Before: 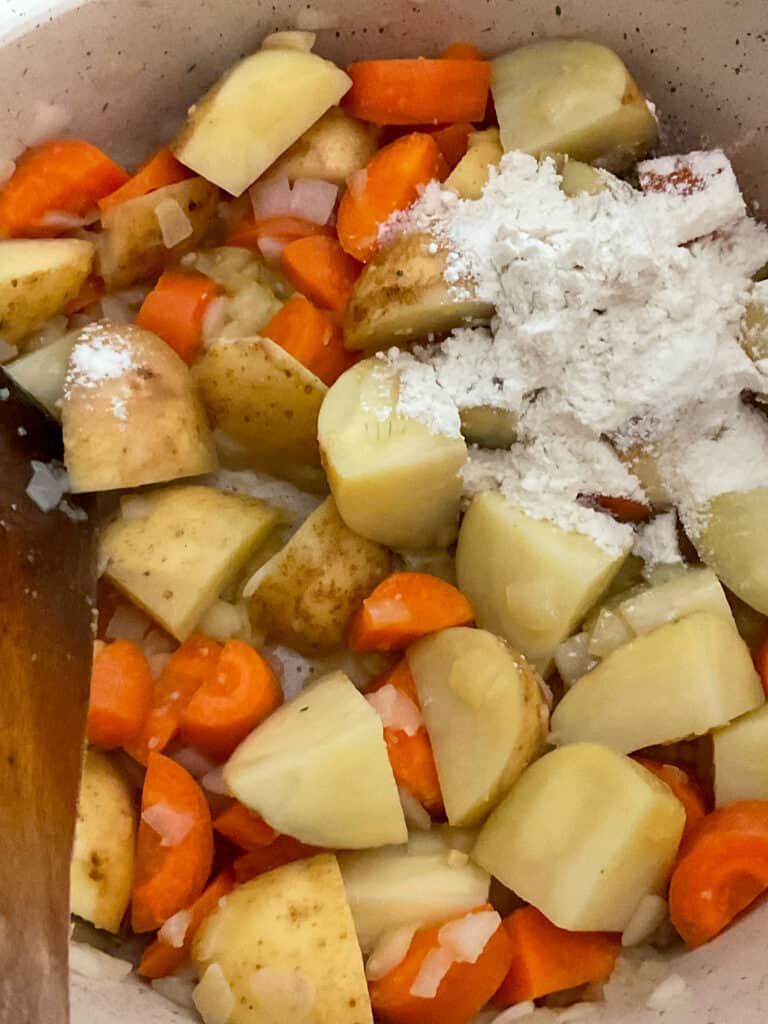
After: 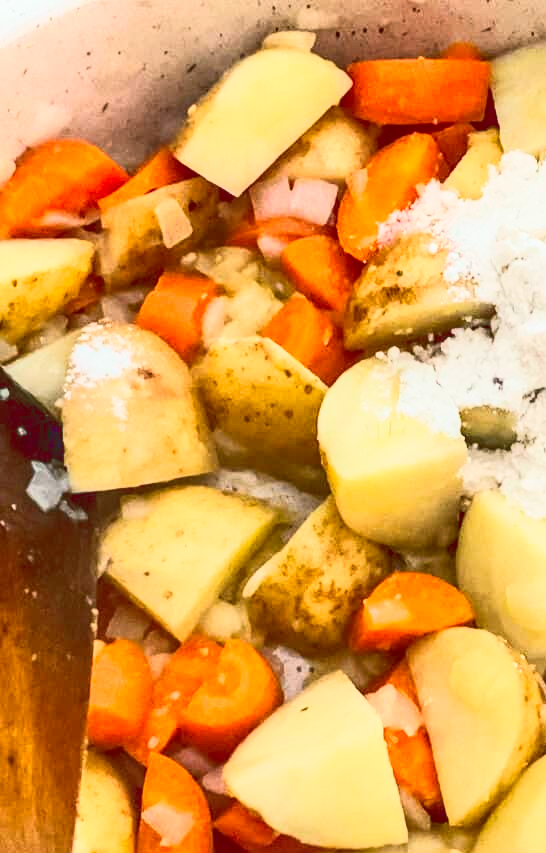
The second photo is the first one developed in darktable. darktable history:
local contrast: on, module defaults
crop: right 28.885%, bottom 16.626%
tone curve: curves: ch0 [(0, 0.098) (0.262, 0.324) (0.421, 0.59) (0.54, 0.803) (0.725, 0.922) (0.99, 0.974)], color space Lab, linked channels, preserve colors none
